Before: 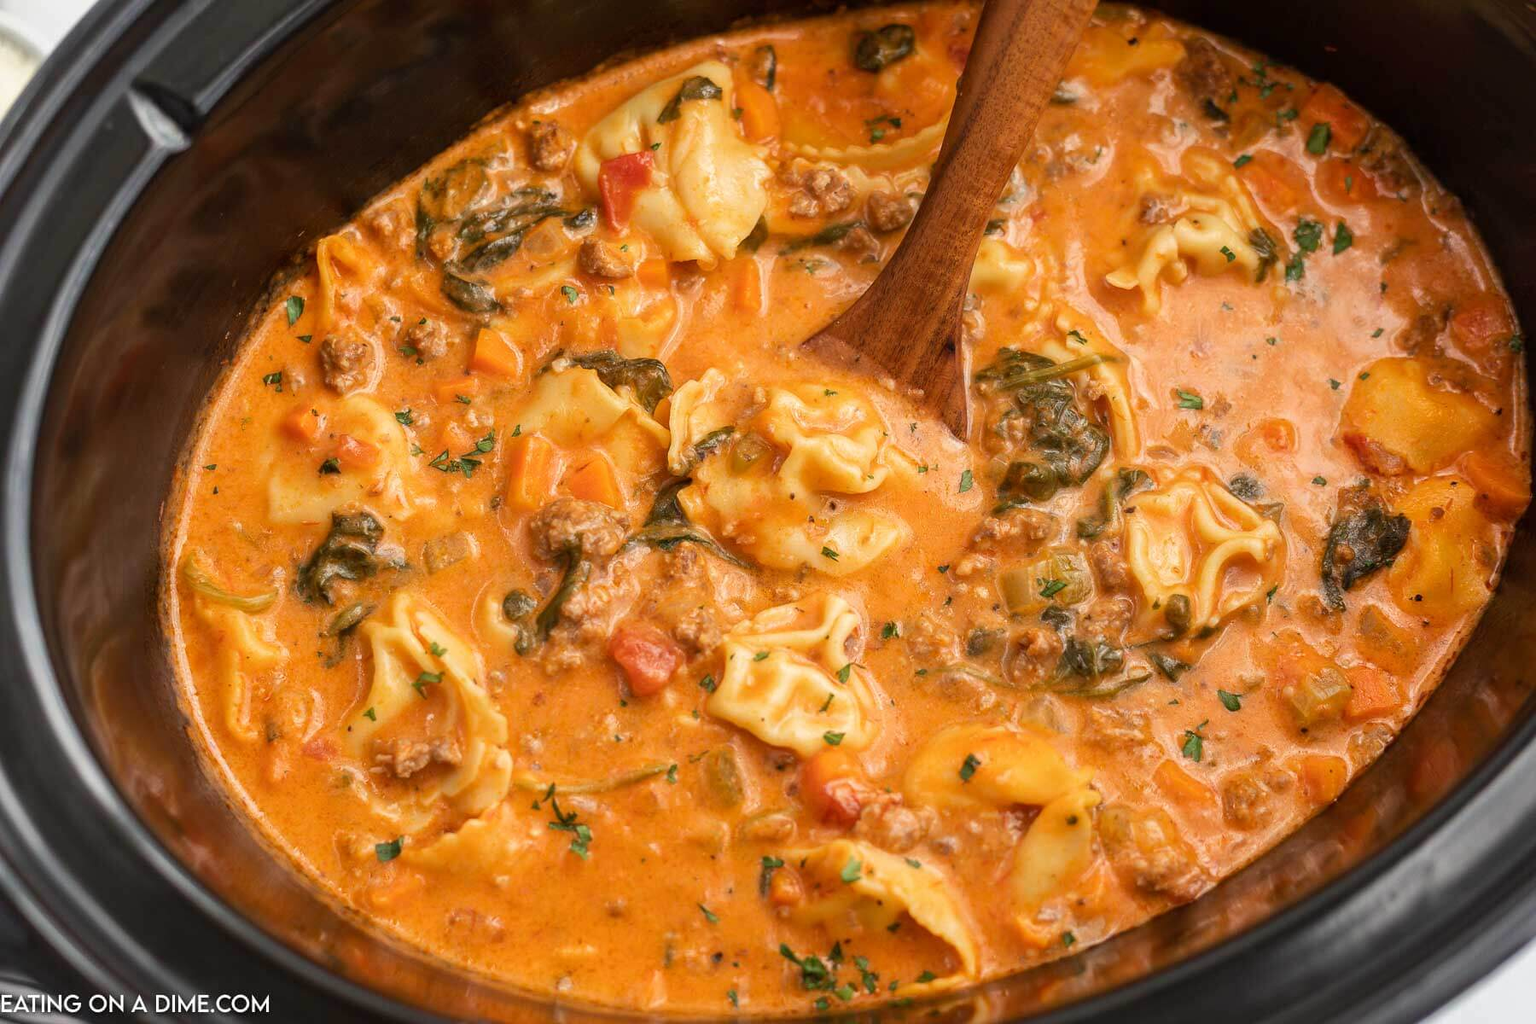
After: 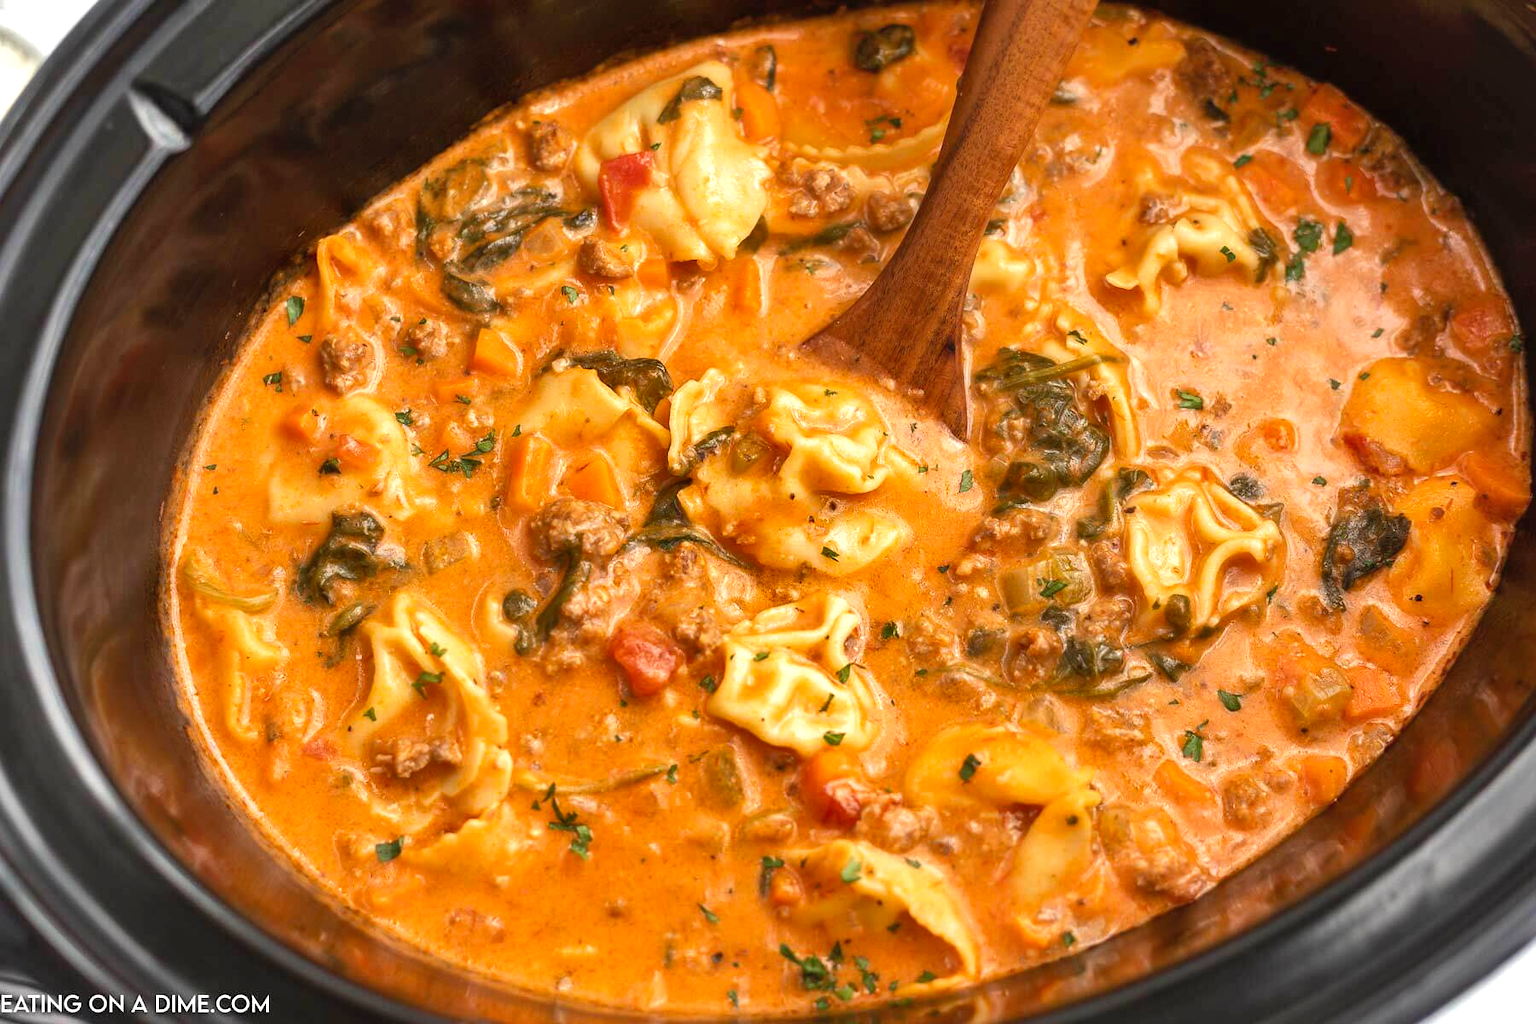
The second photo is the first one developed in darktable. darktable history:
base curve: curves: ch0 [(0, 0) (0.303, 0.277) (1, 1)]
levels: black 0.093%, levels [0, 0.43, 0.859]
shadows and highlights: shadows 39.48, highlights -52.18, low approximation 0.01, soften with gaussian
contrast equalizer: y [[0.6 ×6], [0.55 ×6], [0 ×6], [0 ×6], [0 ×6]], mix -0.199
